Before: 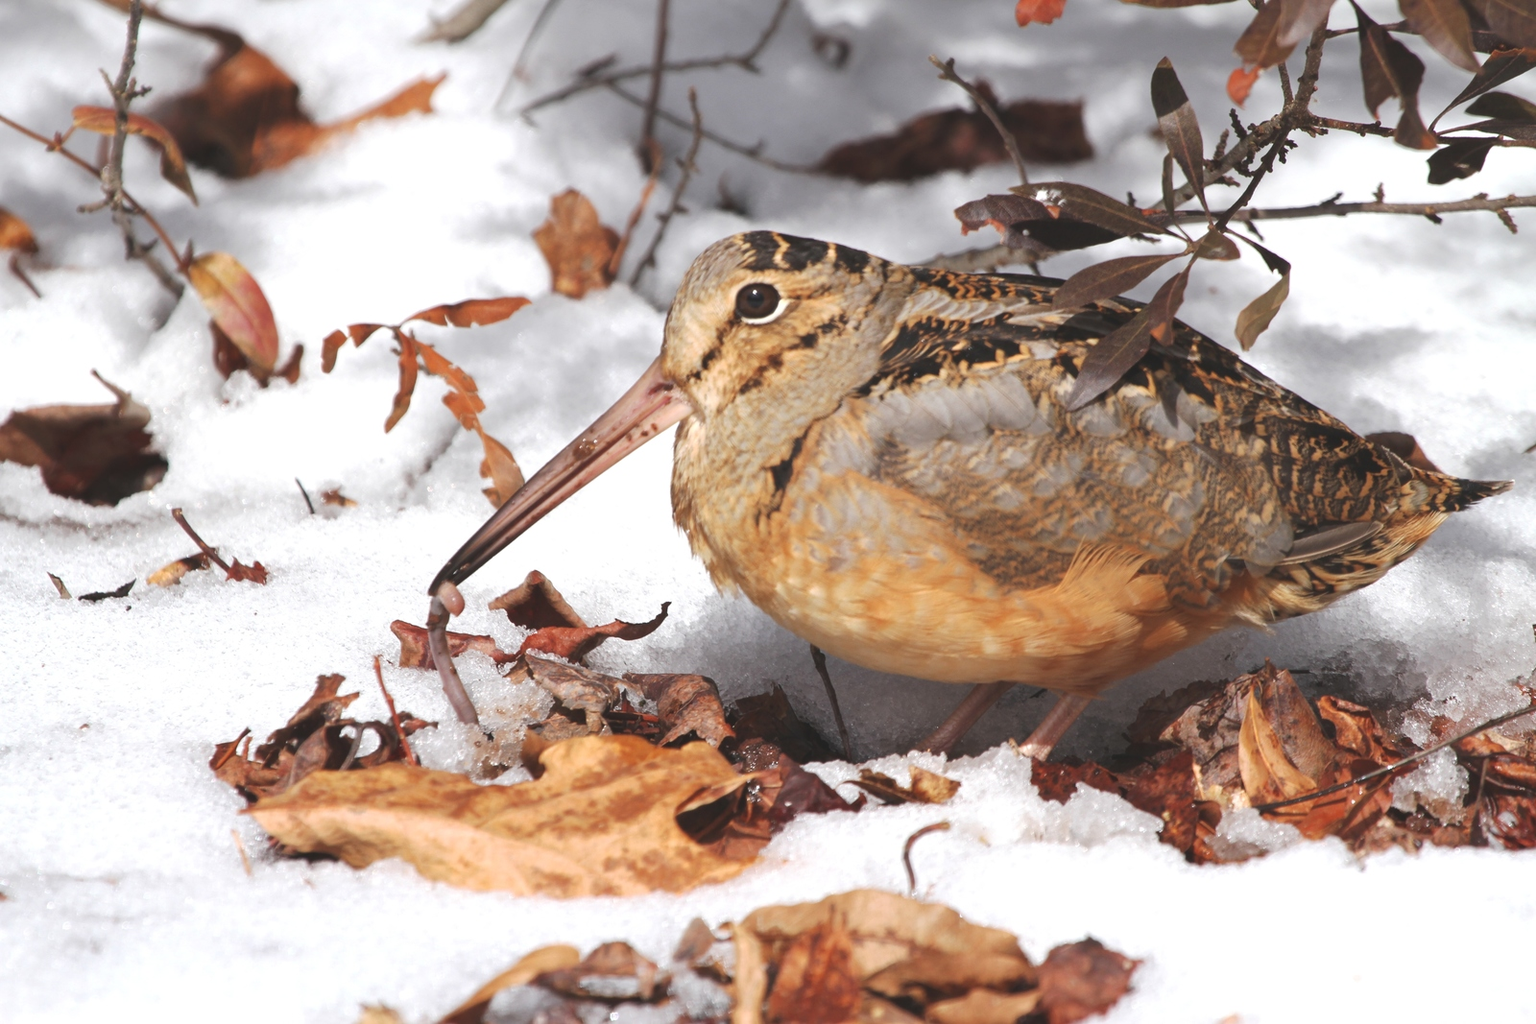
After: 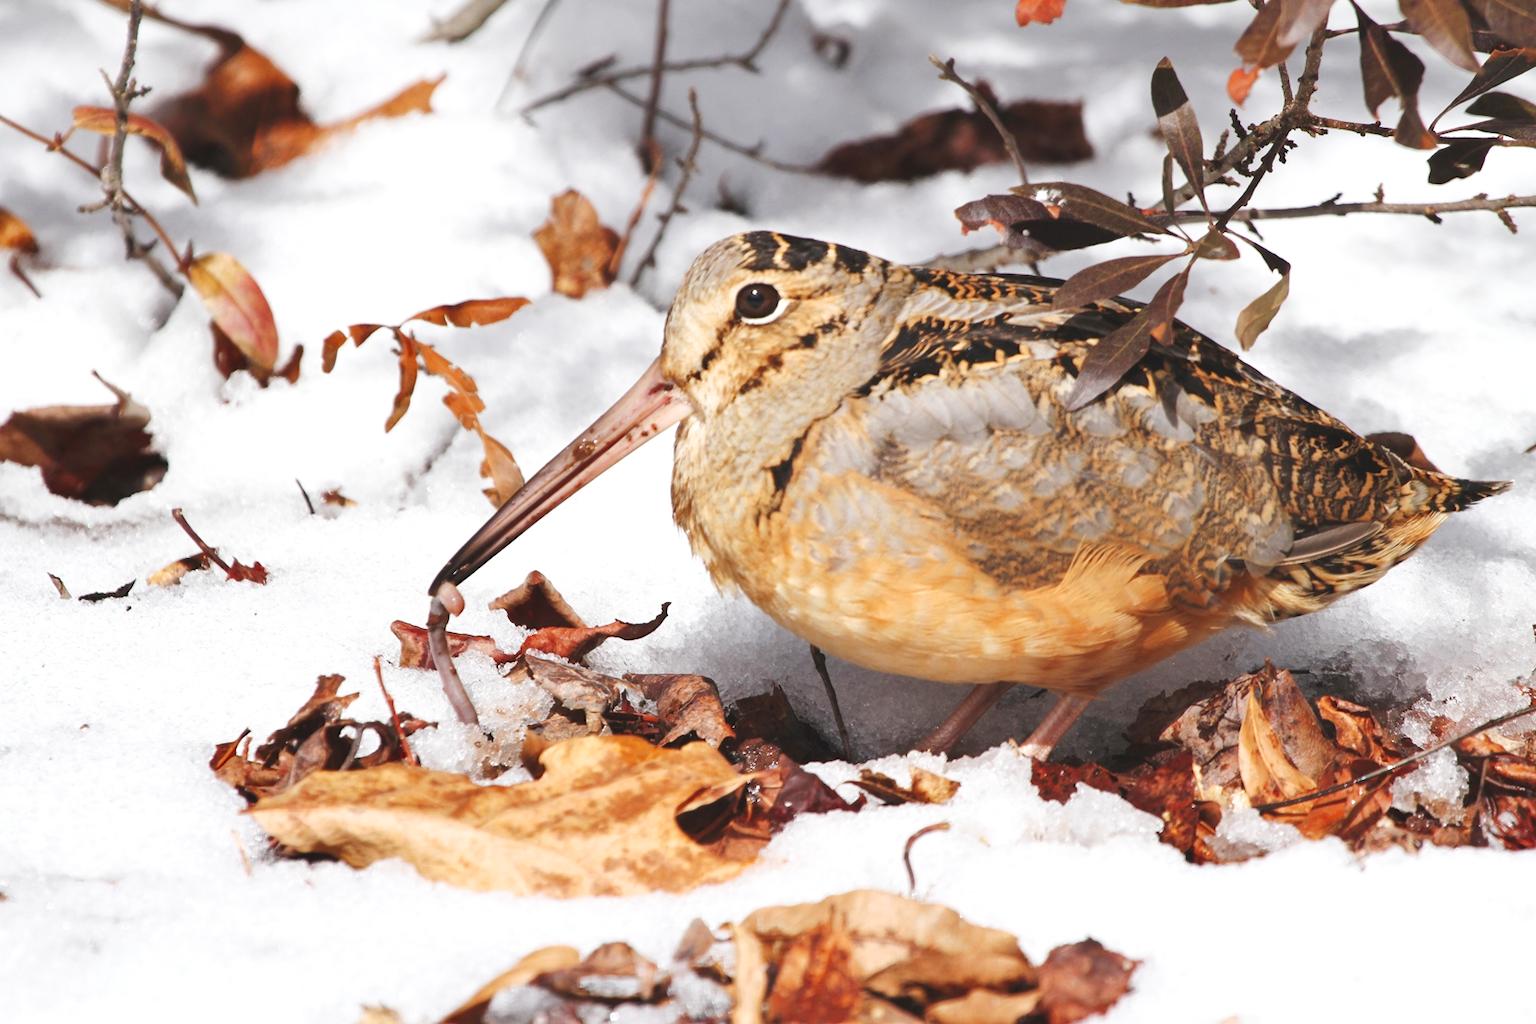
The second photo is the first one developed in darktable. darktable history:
shadows and highlights: shadows 29.32, highlights -29.52, low approximation 0.01, soften with gaussian
tone curve: curves: ch0 [(0, 0.023) (0.087, 0.065) (0.184, 0.168) (0.45, 0.54) (0.57, 0.683) (0.722, 0.825) (0.877, 0.948) (1, 1)]; ch1 [(0, 0) (0.388, 0.369) (0.447, 0.447) (0.505, 0.5) (0.534, 0.528) (0.573, 0.583) (0.663, 0.68) (1, 1)]; ch2 [(0, 0) (0.314, 0.223) (0.427, 0.405) (0.492, 0.505) (0.531, 0.55) (0.589, 0.599) (1, 1)], preserve colors none
tone equalizer: on, module defaults
